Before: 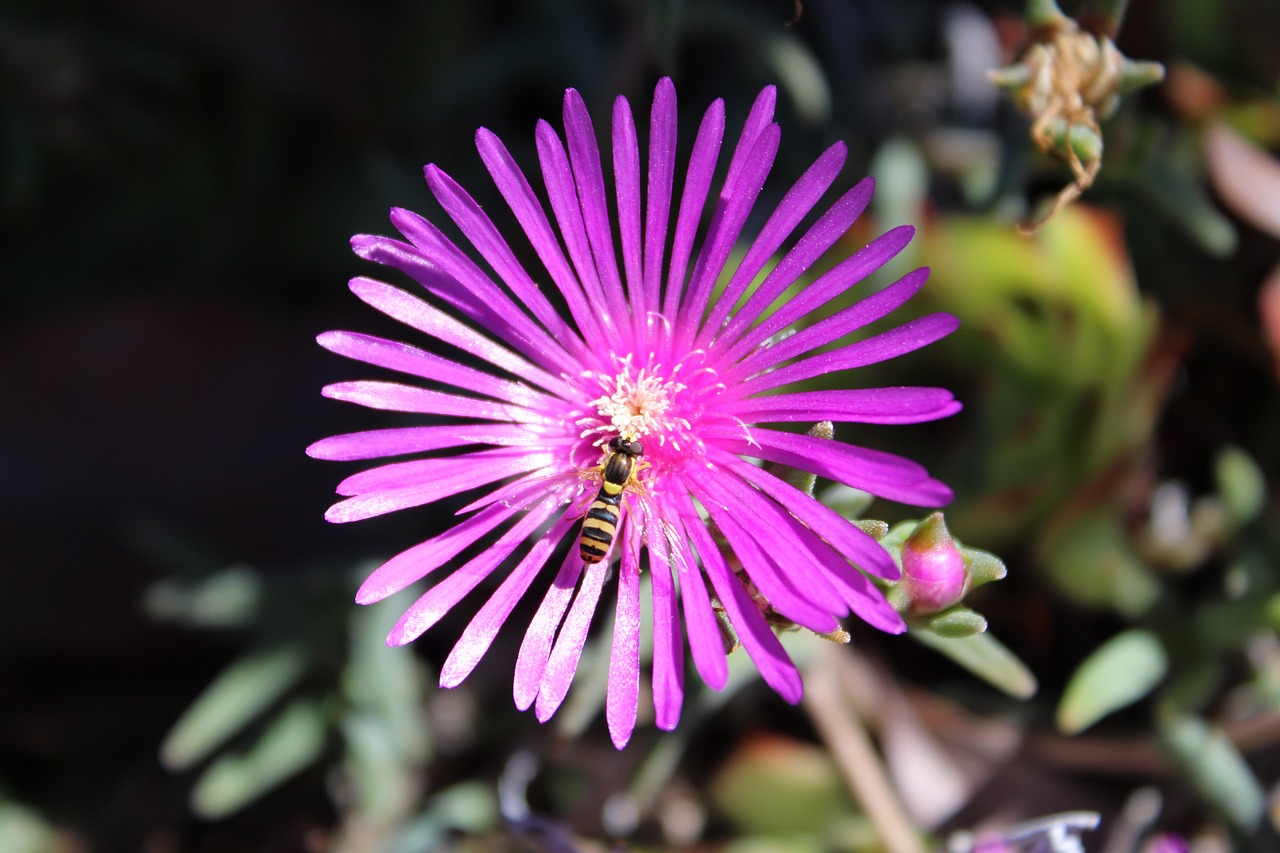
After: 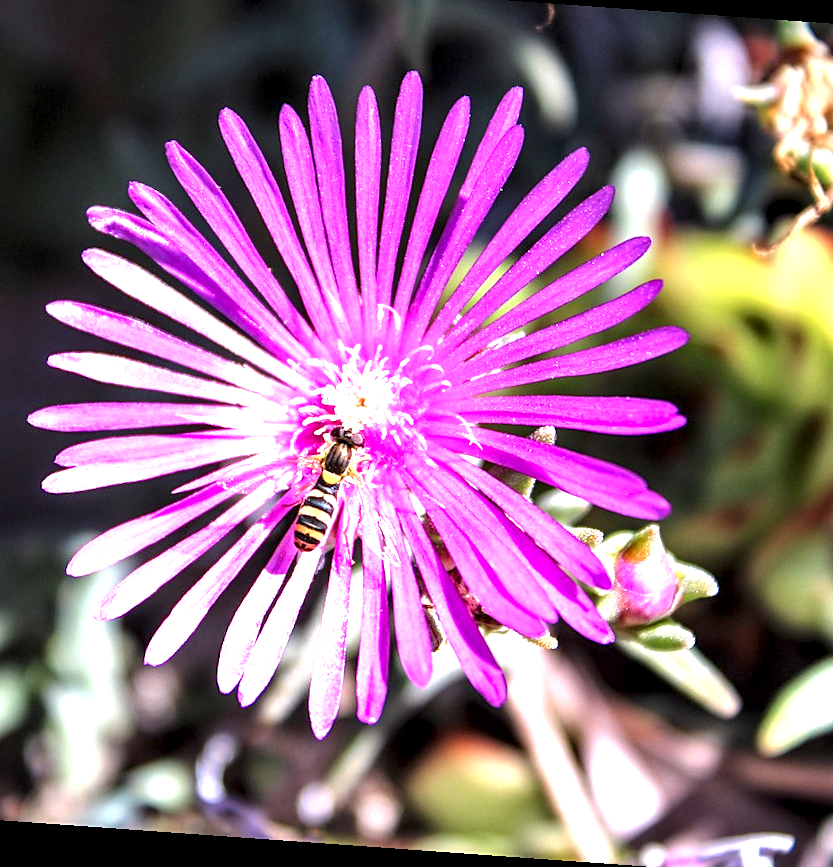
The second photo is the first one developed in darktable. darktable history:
crop and rotate: left 22.918%, top 5.629%, right 14.711%, bottom 2.247%
white balance: red 1.05, blue 1.072
local contrast: highlights 20%, shadows 70%, detail 170%
sharpen: radius 1.864, amount 0.398, threshold 1.271
exposure: black level correction 0, exposure 1.379 EV, compensate exposure bias true, compensate highlight preservation false
rotate and perspective: rotation 4.1°, automatic cropping off
